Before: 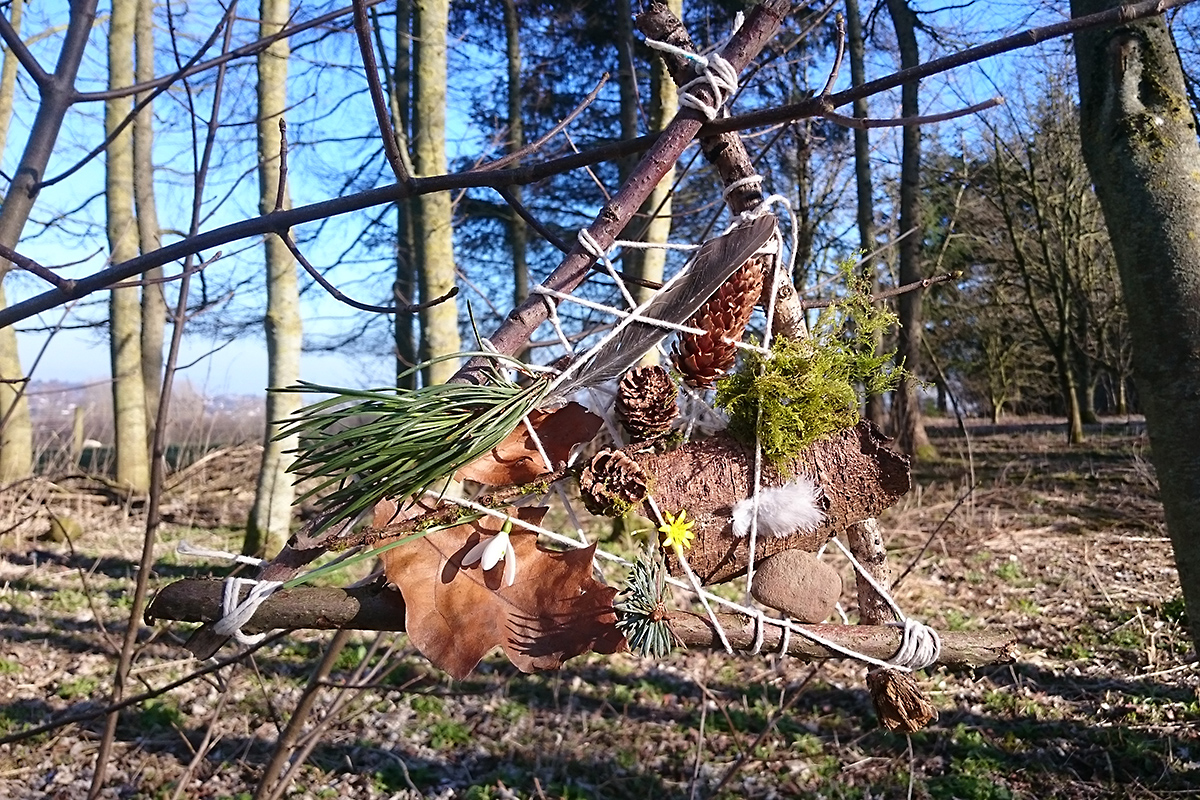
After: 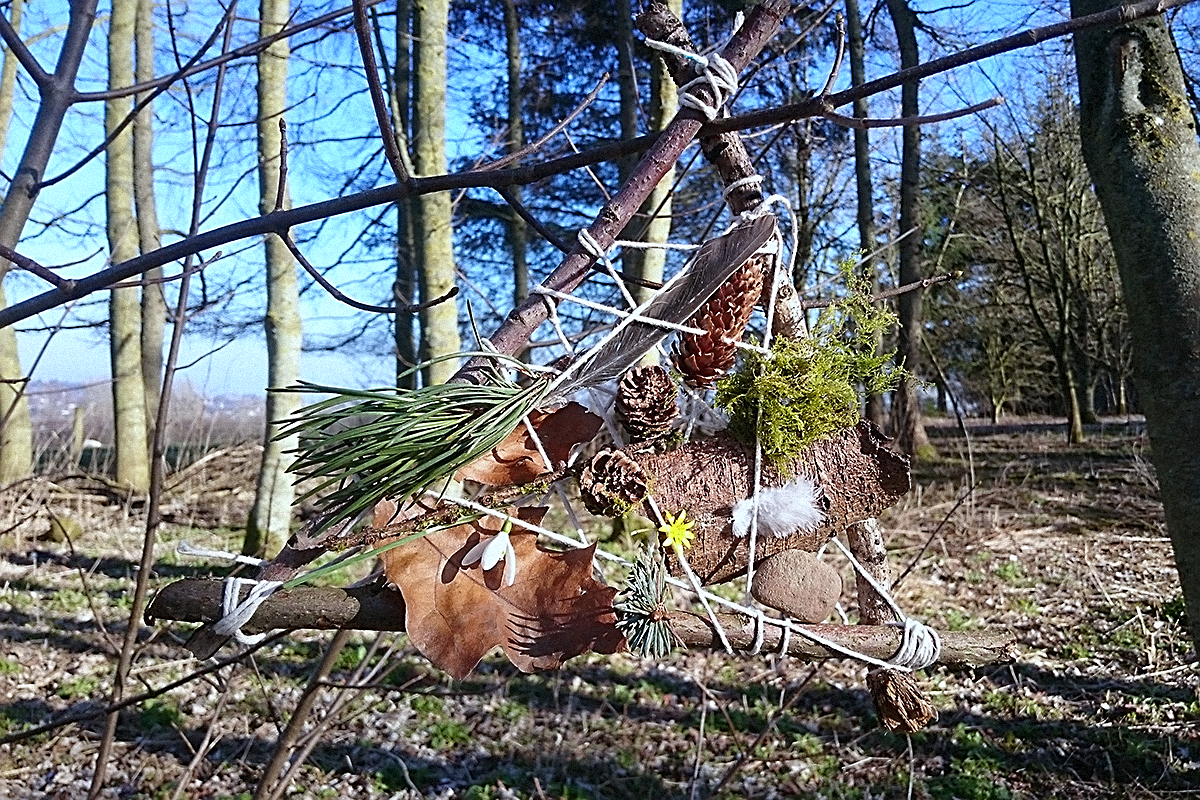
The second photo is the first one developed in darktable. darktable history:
white balance: red 0.925, blue 1.046
sharpen: on, module defaults
haze removal: strength 0.02, distance 0.25, compatibility mode true, adaptive false
grain: mid-tones bias 0%
